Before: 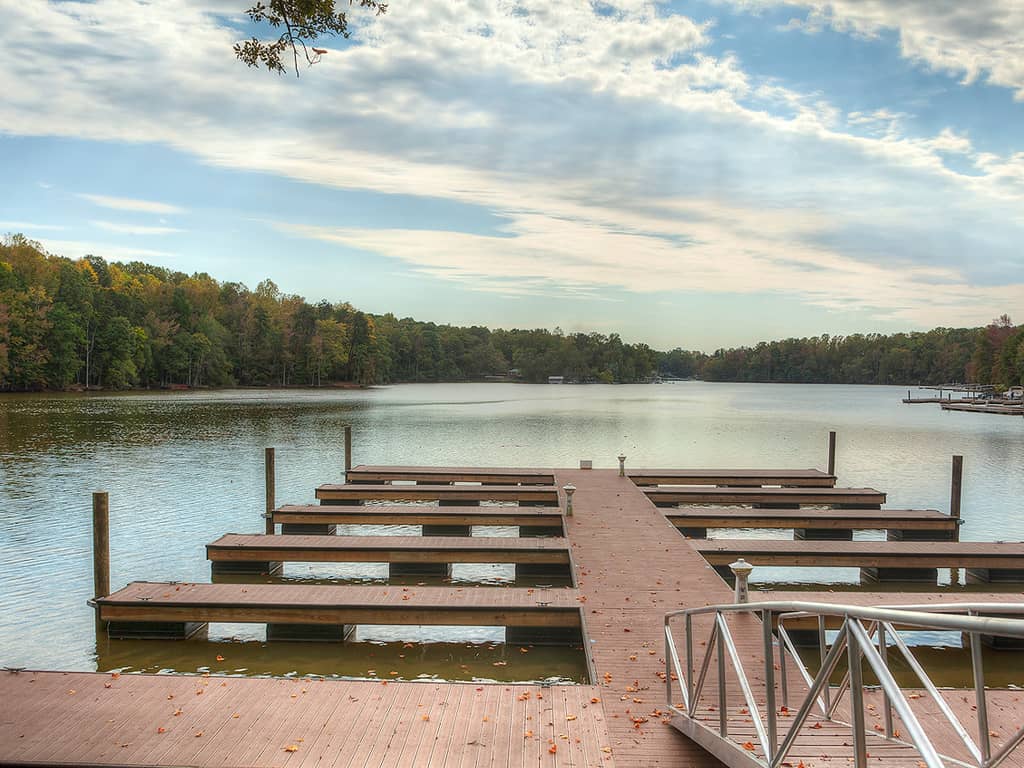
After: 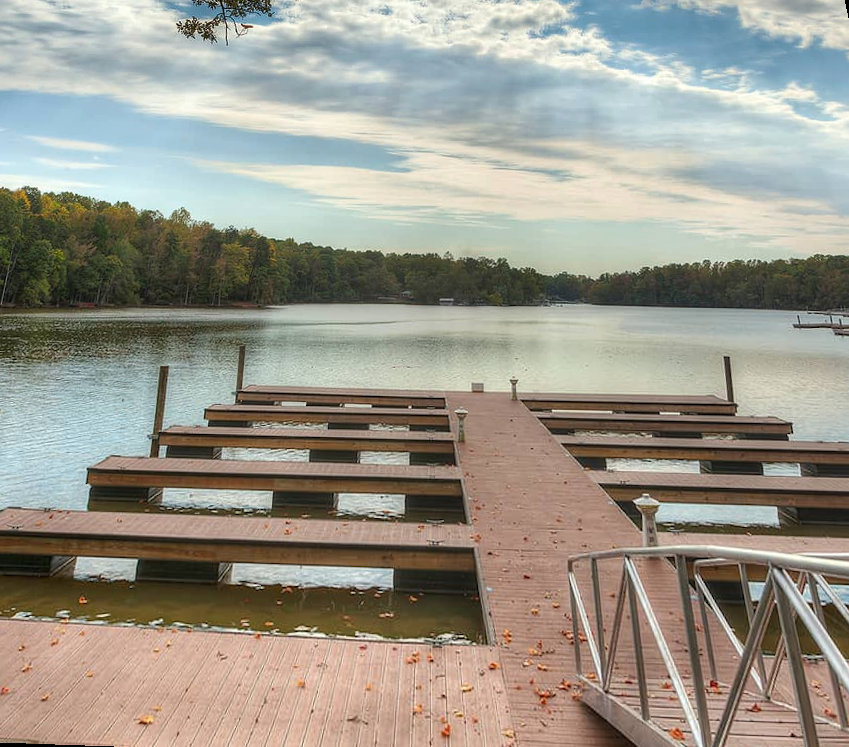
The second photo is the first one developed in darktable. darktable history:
rotate and perspective: rotation 0.72°, lens shift (vertical) -0.352, lens shift (horizontal) -0.051, crop left 0.152, crop right 0.859, crop top 0.019, crop bottom 0.964
shadows and highlights: soften with gaussian
